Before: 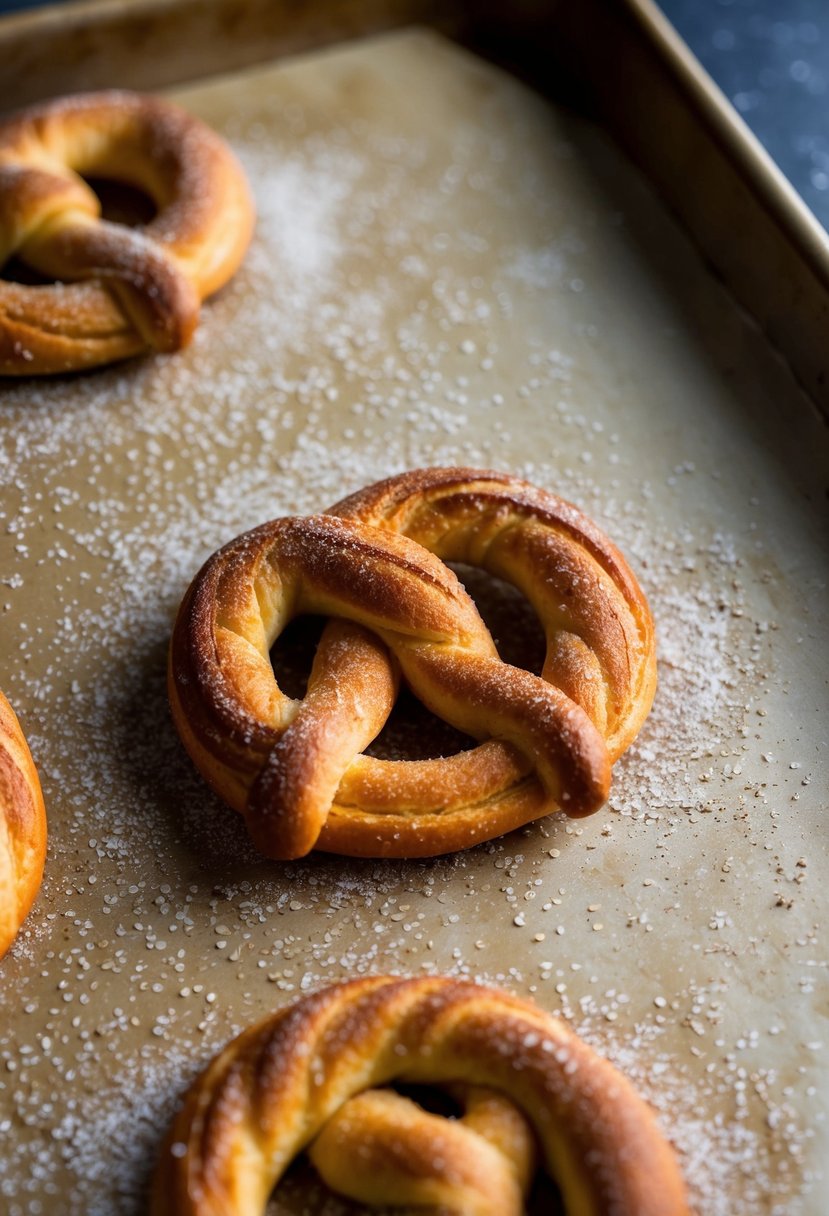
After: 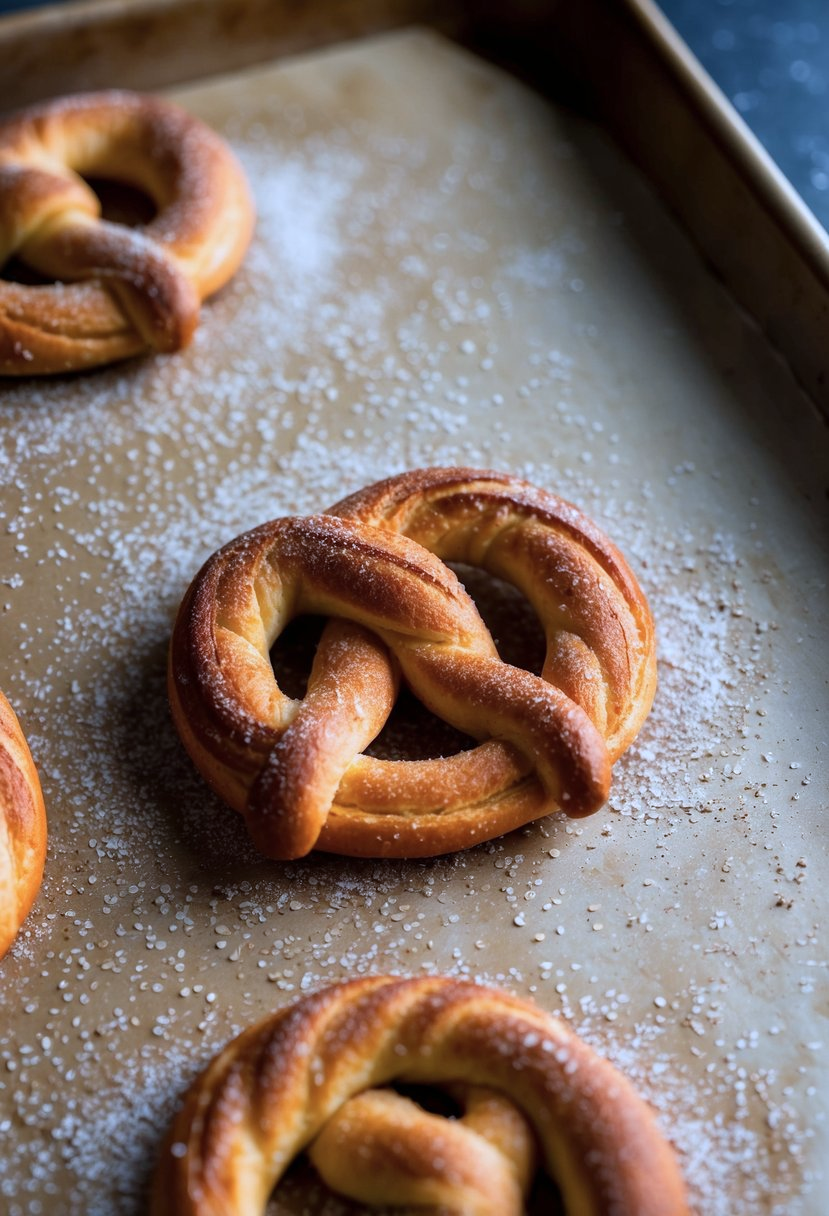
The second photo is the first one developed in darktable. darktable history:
color correction: highlights a* -2.27, highlights b* -18.32
